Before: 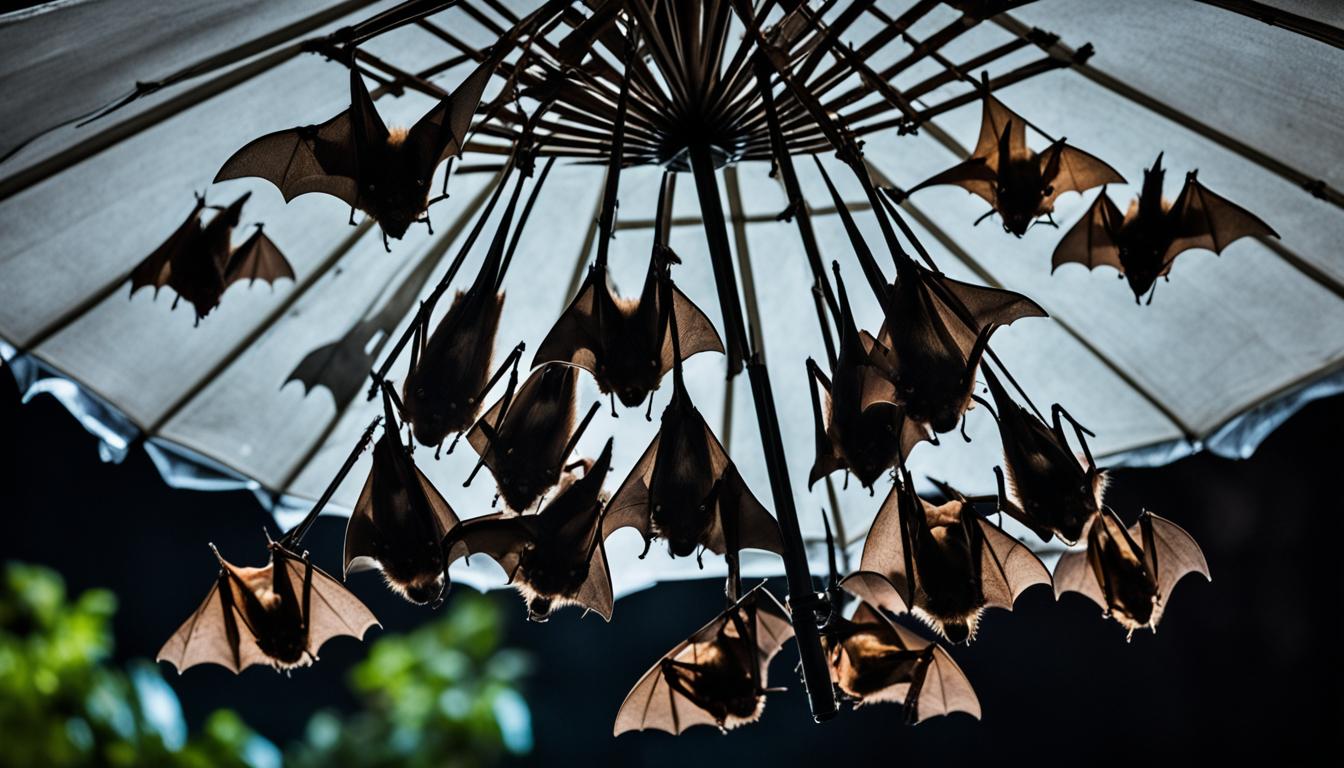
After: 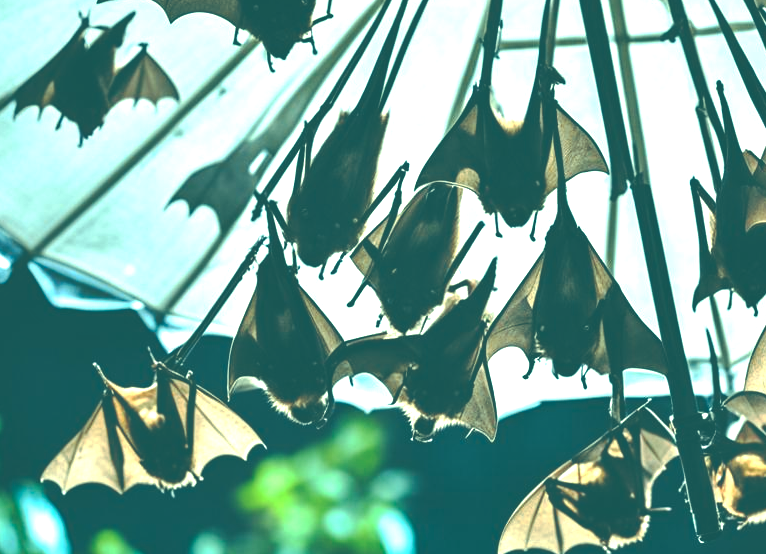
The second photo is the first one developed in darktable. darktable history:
color correction: highlights a* -19.88, highlights b* 9.8, shadows a* -21.18, shadows b* -10.94
crop: left 8.651%, top 23.503%, right 34.315%, bottom 4.283%
exposure: black level correction -0.023, exposure 1.396 EV, compensate highlight preservation false
base curve: curves: ch0 [(0, 0) (0.262, 0.32) (0.722, 0.705) (1, 1)], preserve colors none
contrast equalizer: y [[0.5, 0.5, 0.472, 0.5, 0.5, 0.5], [0.5 ×6], [0.5 ×6], [0 ×6], [0 ×6]]
